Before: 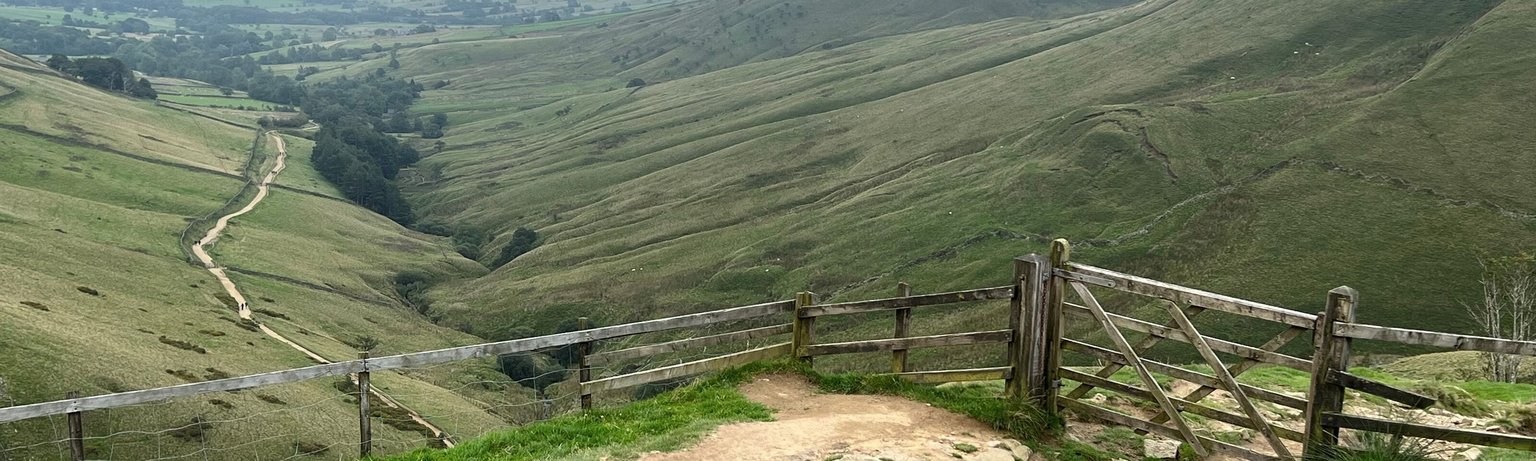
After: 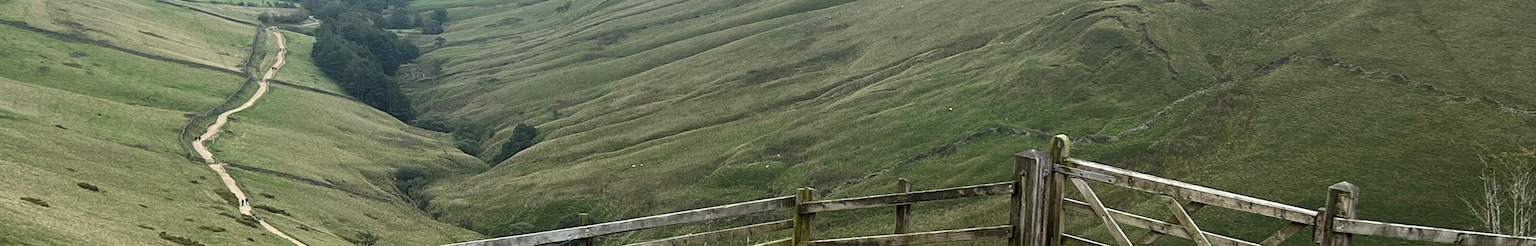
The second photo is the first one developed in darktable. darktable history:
crop and rotate: top 22.636%, bottom 23.762%
